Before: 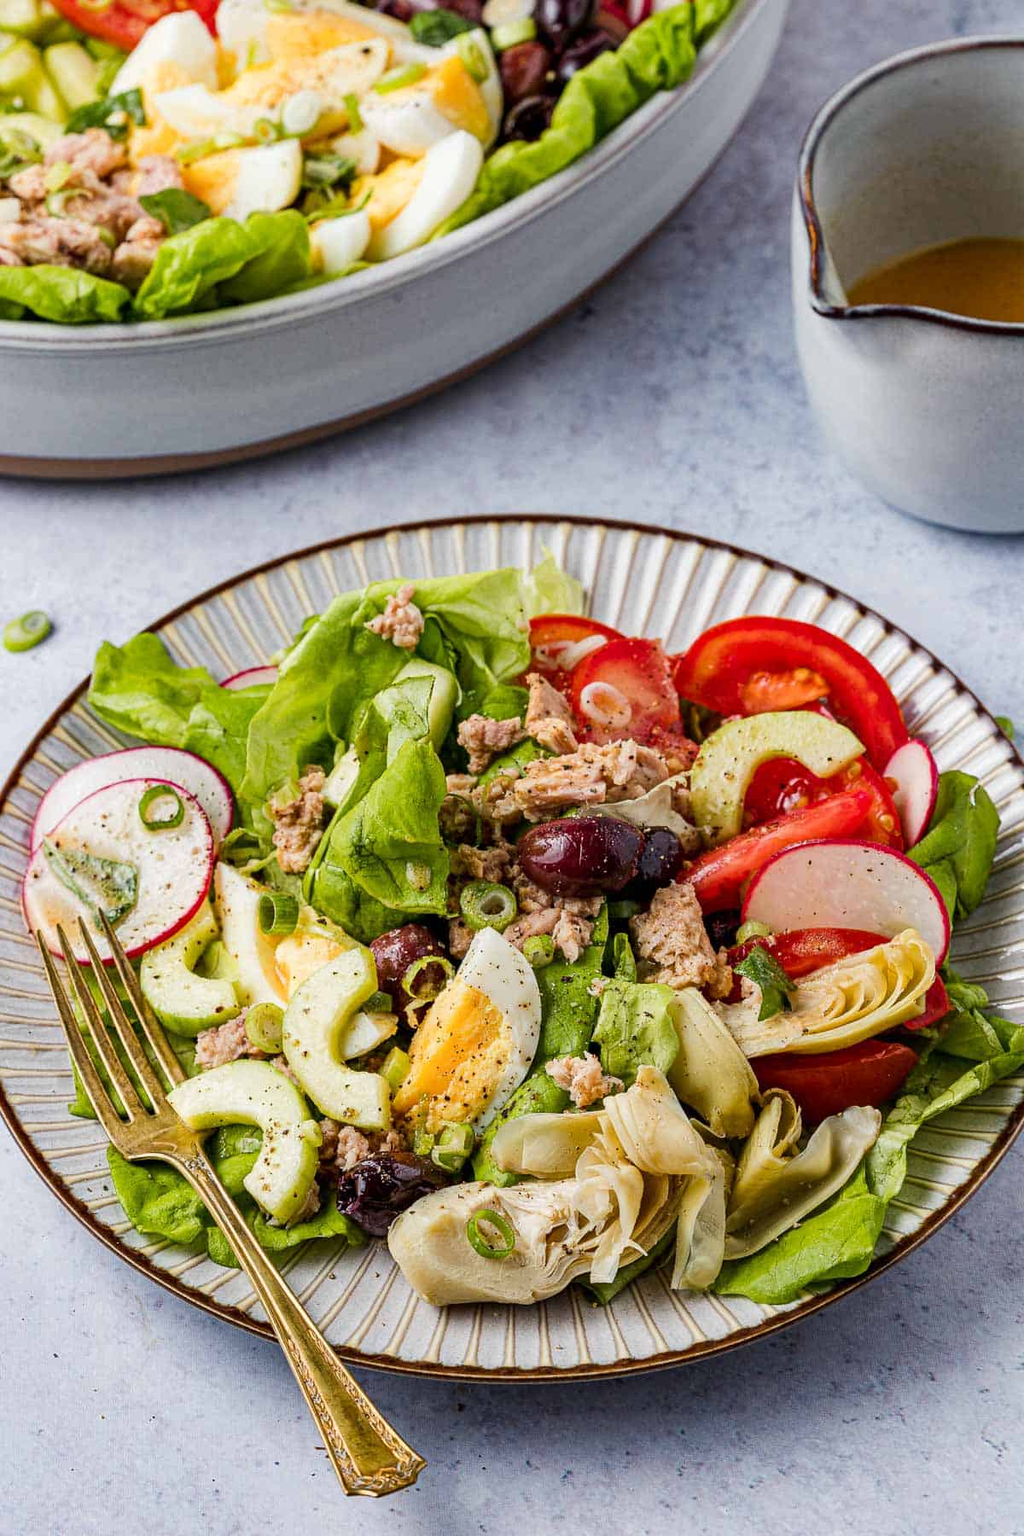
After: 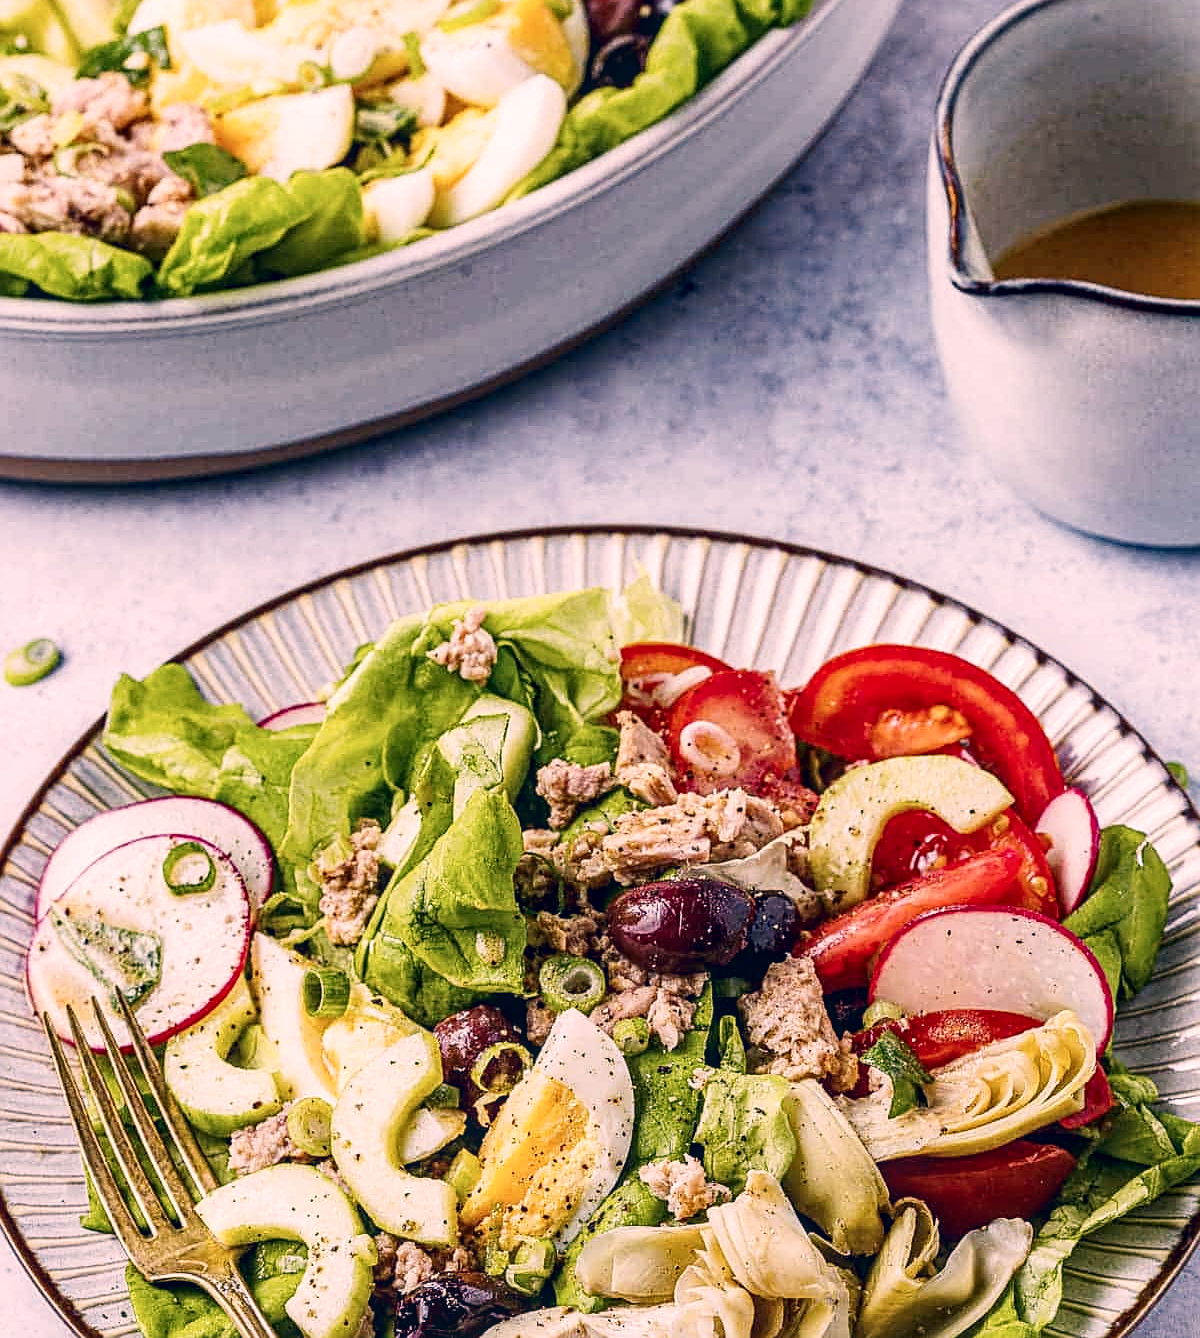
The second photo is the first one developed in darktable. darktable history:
base curve: curves: ch0 [(0, 0) (0.204, 0.334) (0.55, 0.733) (1, 1)], preserve colors none
contrast brightness saturation: contrast 0.066, brightness -0.135, saturation 0.046
crop: top 4.335%, bottom 21.325%
color correction: highlights a* 14.41, highlights b* 5.93, shadows a* -5.48, shadows b* -15.77, saturation 0.854
local contrast: on, module defaults
sharpen: on, module defaults
